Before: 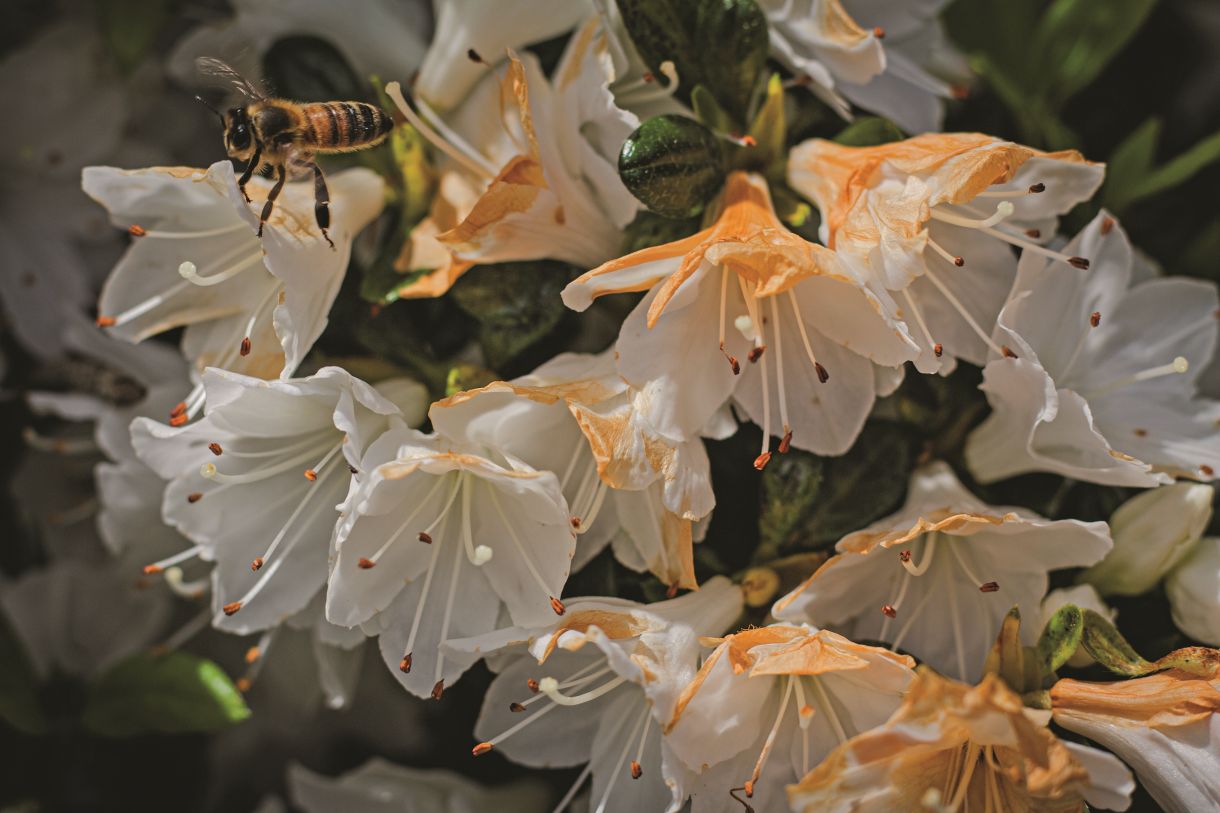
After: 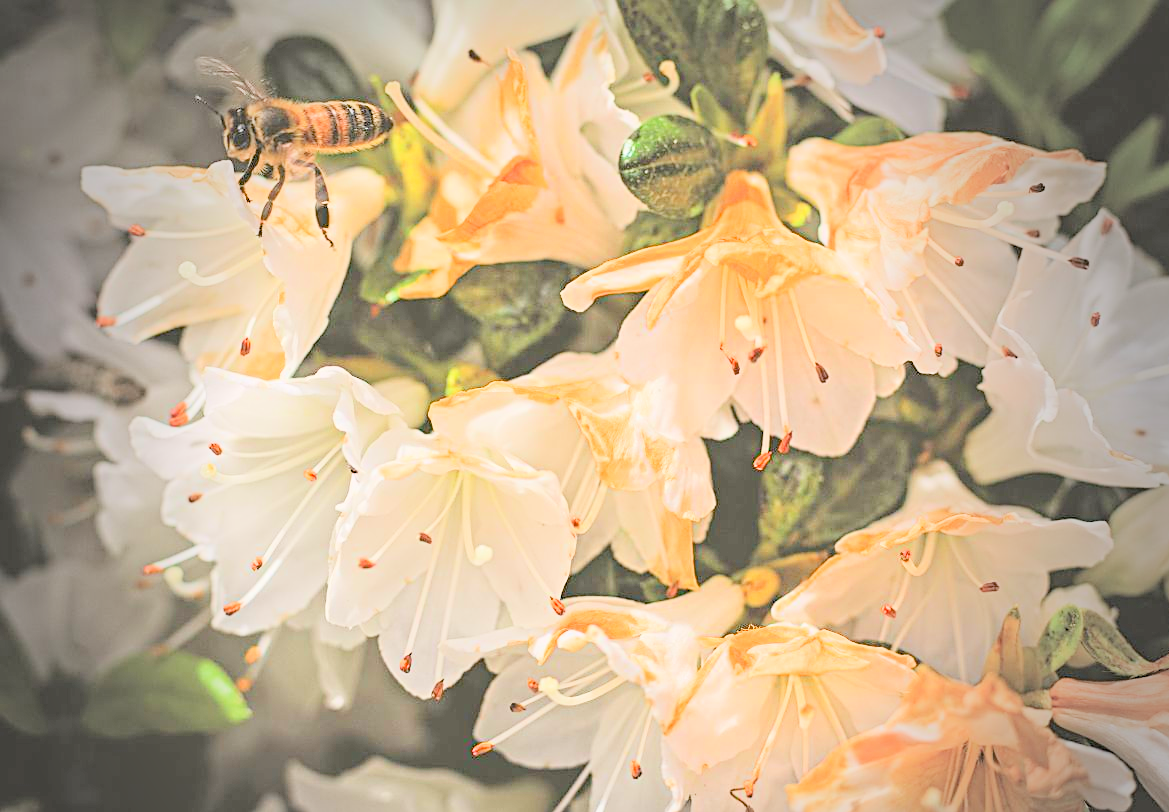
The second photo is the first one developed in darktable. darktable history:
sharpen: on, module defaults
vignetting: fall-off start 64.63%, center (-0.034, 0.148), width/height ratio 0.881
crop: right 4.126%, bottom 0.031%
contrast brightness saturation: contrast 0.2, brightness 0.16, saturation 0.22
exposure: black level correction 0, exposure 0.3 EV, compensate highlight preservation false
filmic rgb: middle gray luminance 3.44%, black relative exposure -5.92 EV, white relative exposure 6.33 EV, threshold 6 EV, dynamic range scaling 22.4%, target black luminance 0%, hardness 2.33, latitude 45.85%, contrast 0.78, highlights saturation mix 100%, shadows ↔ highlights balance 0.033%, add noise in highlights 0, preserve chrominance max RGB, color science v3 (2019), use custom middle-gray values true, iterations of high-quality reconstruction 0, contrast in highlights soft, enable highlight reconstruction true
